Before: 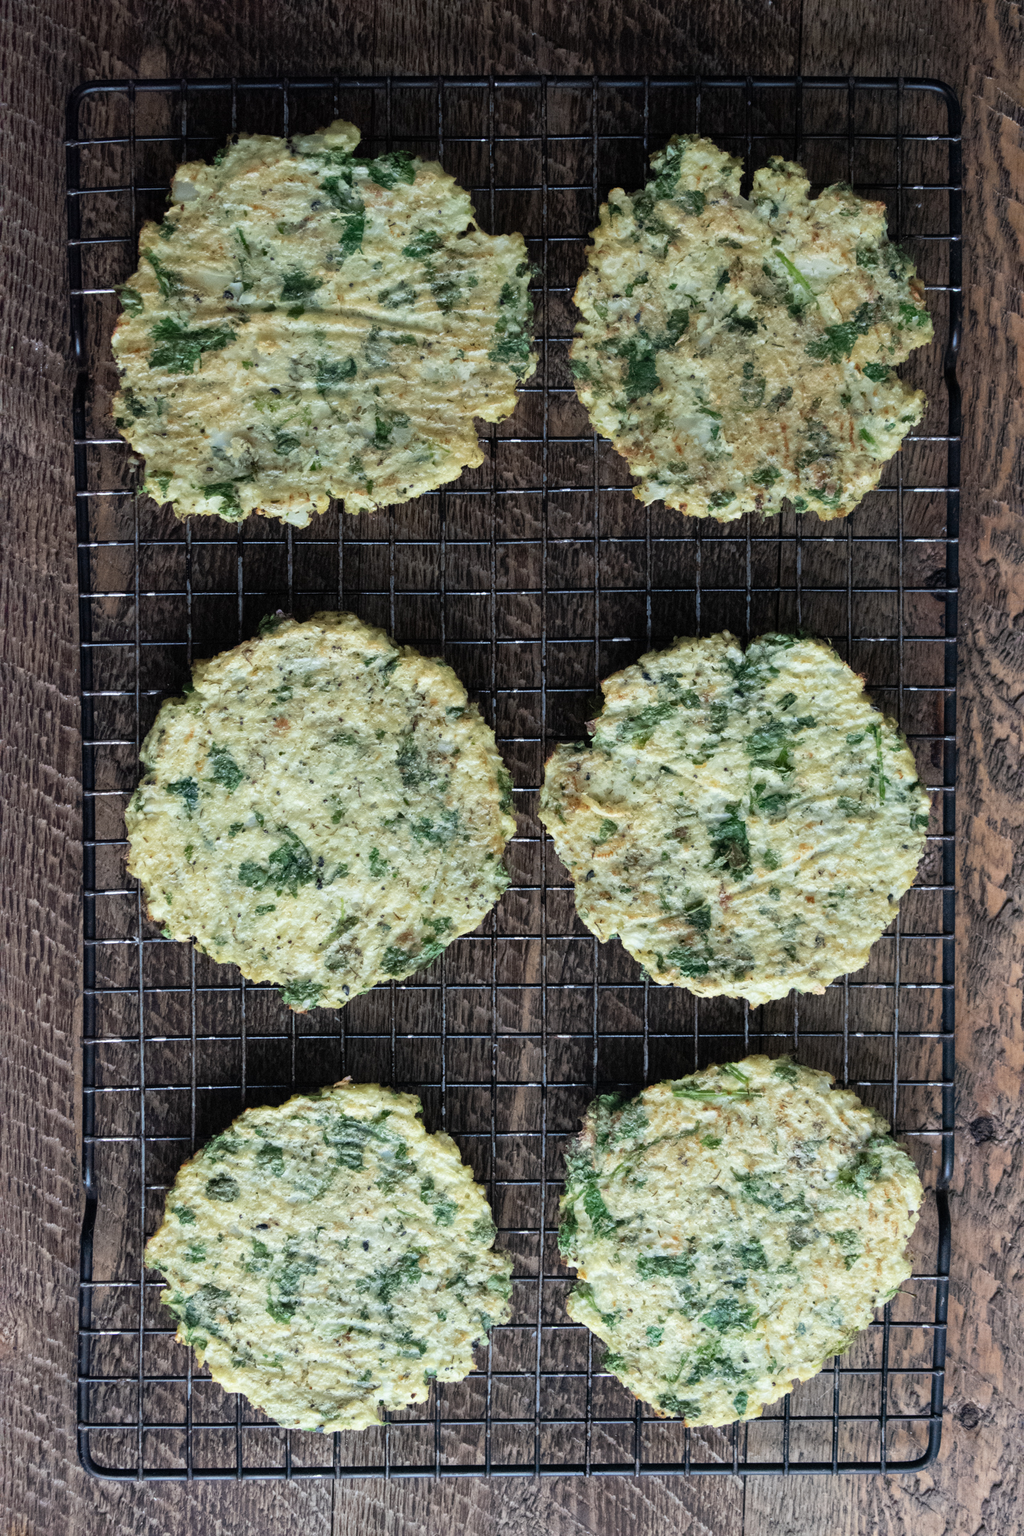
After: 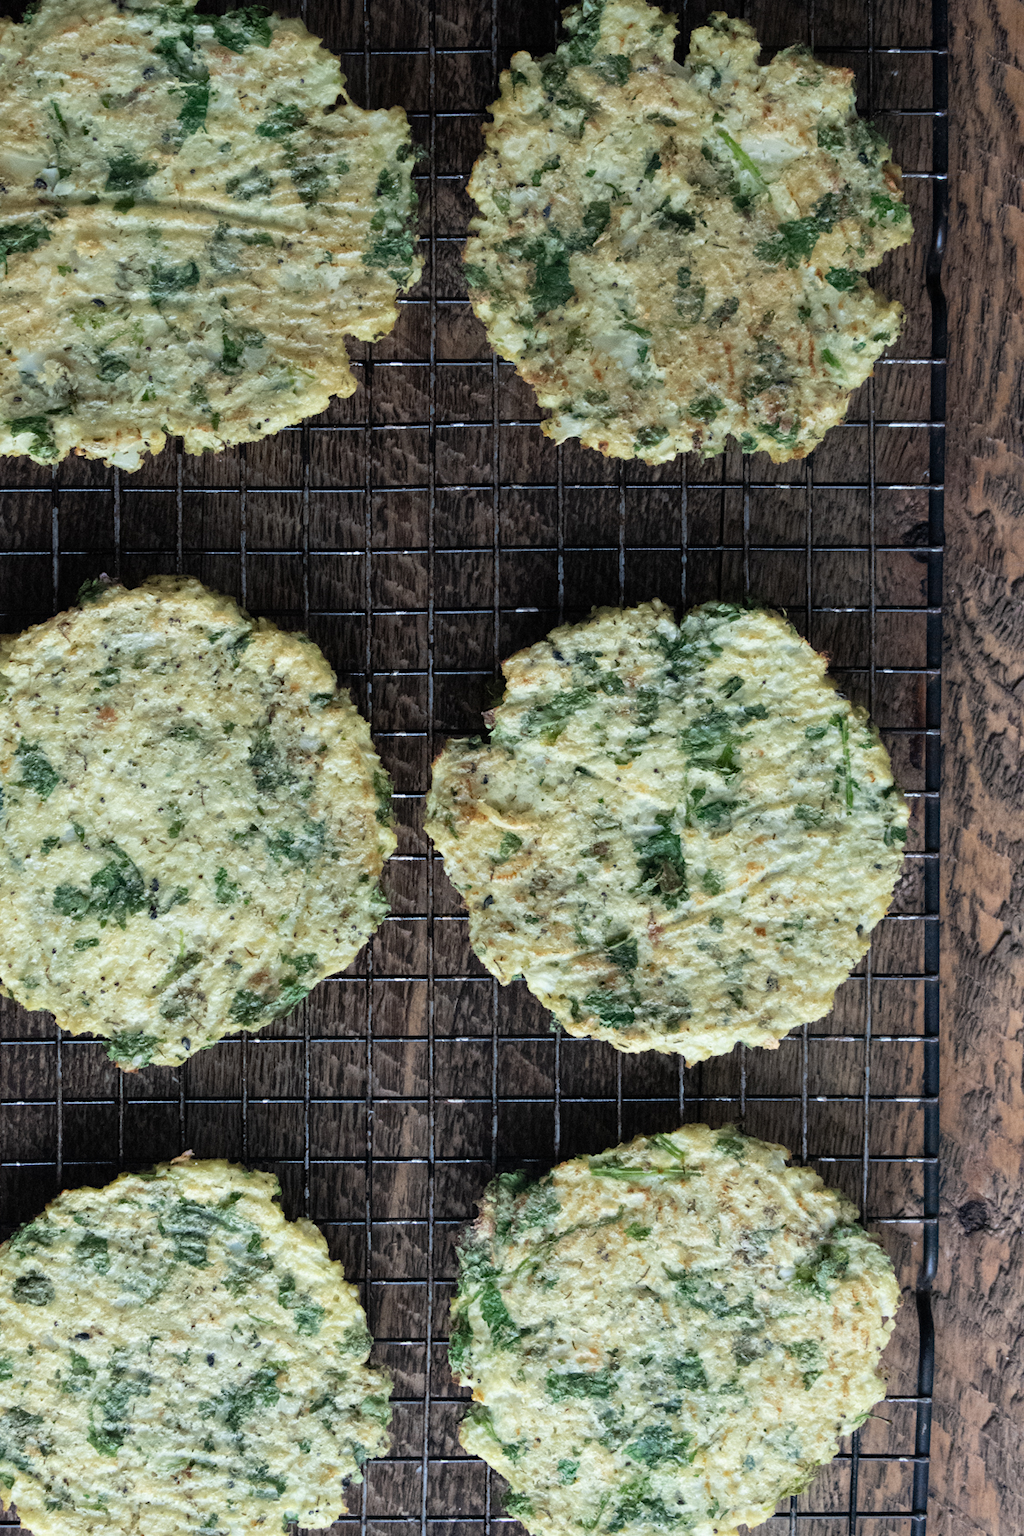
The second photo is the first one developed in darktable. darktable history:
base curve: curves: ch0 [(0, 0) (0.472, 0.455) (1, 1)], preserve colors none
crop: left 19.159%, top 9.58%, bottom 9.58%
